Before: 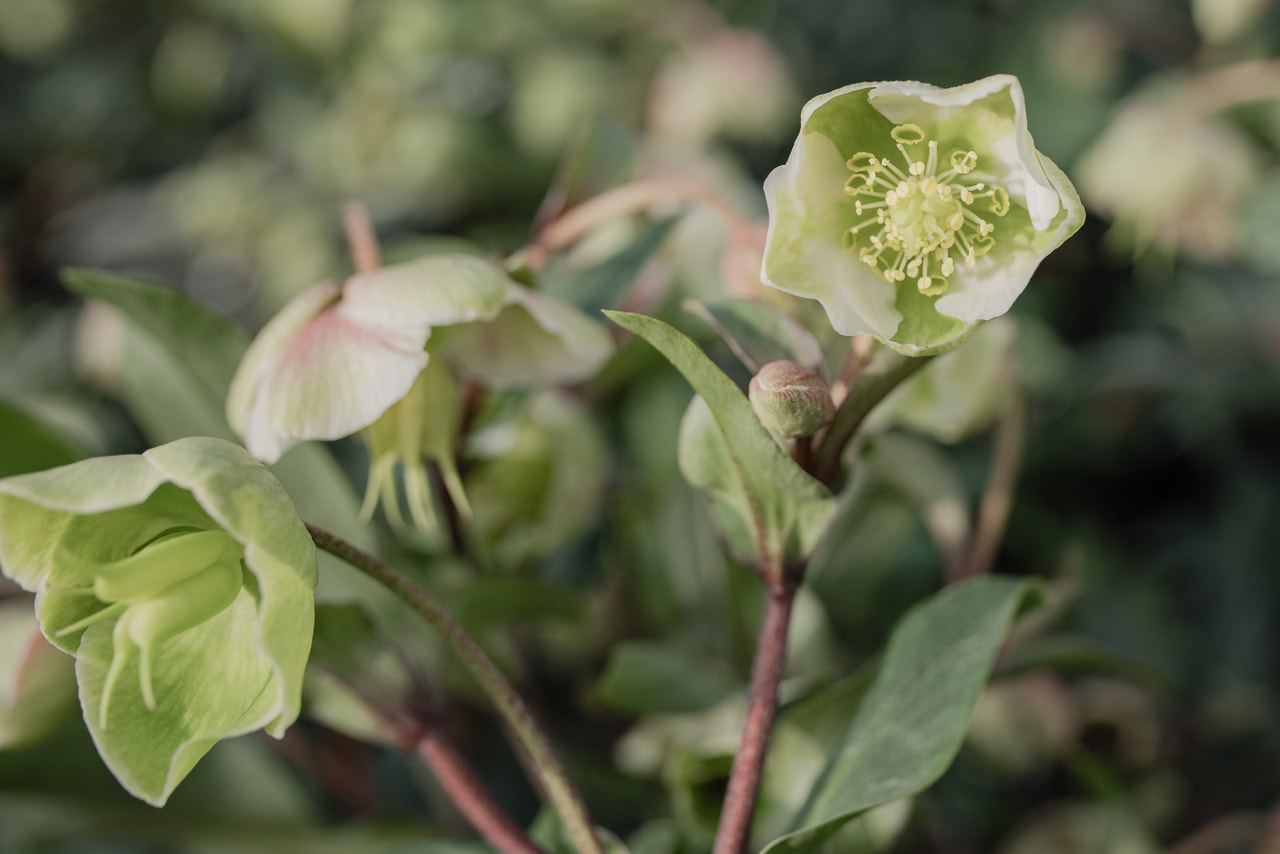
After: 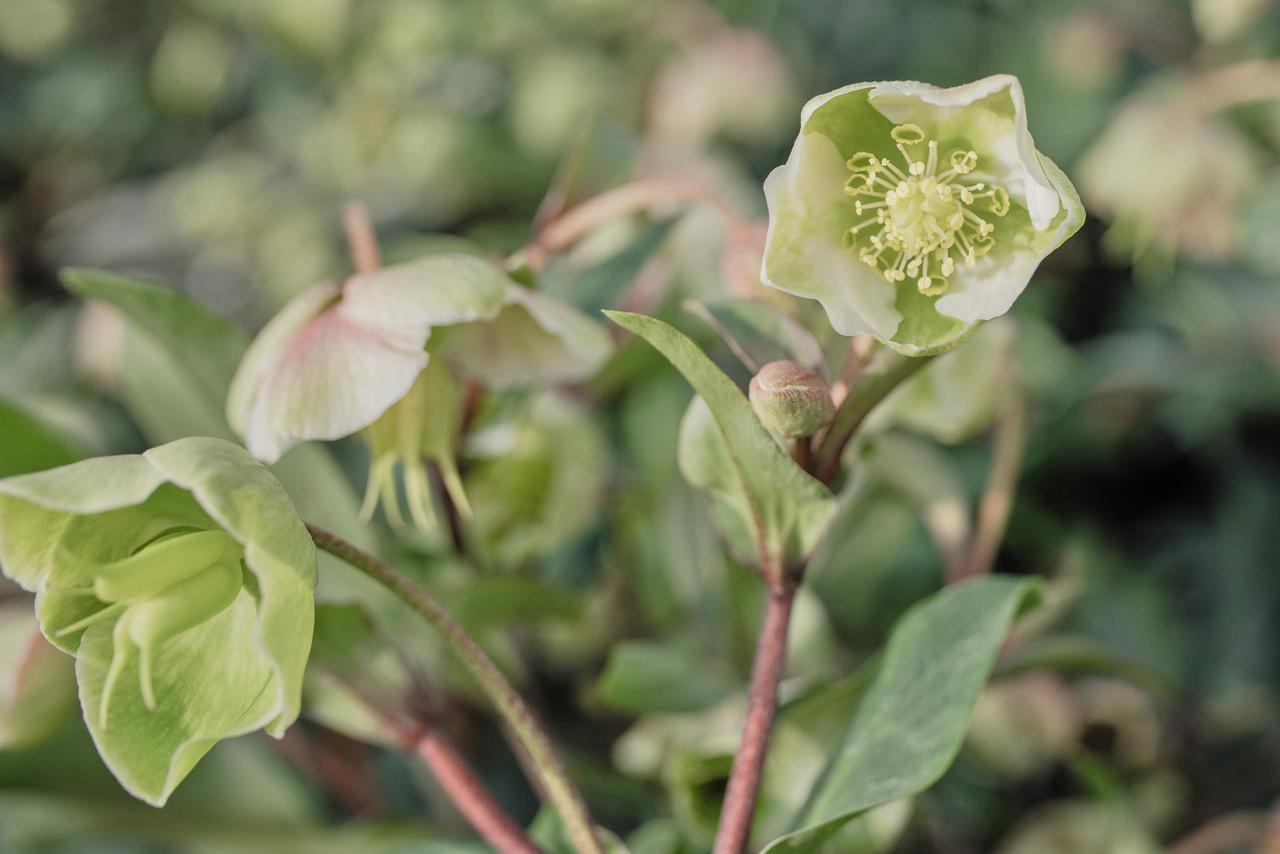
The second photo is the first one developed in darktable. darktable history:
tone equalizer: -7 EV 0.161 EV, -6 EV 0.573 EV, -5 EV 1.18 EV, -4 EV 1.34 EV, -3 EV 1.15 EV, -2 EV 0.6 EV, -1 EV 0.168 EV
